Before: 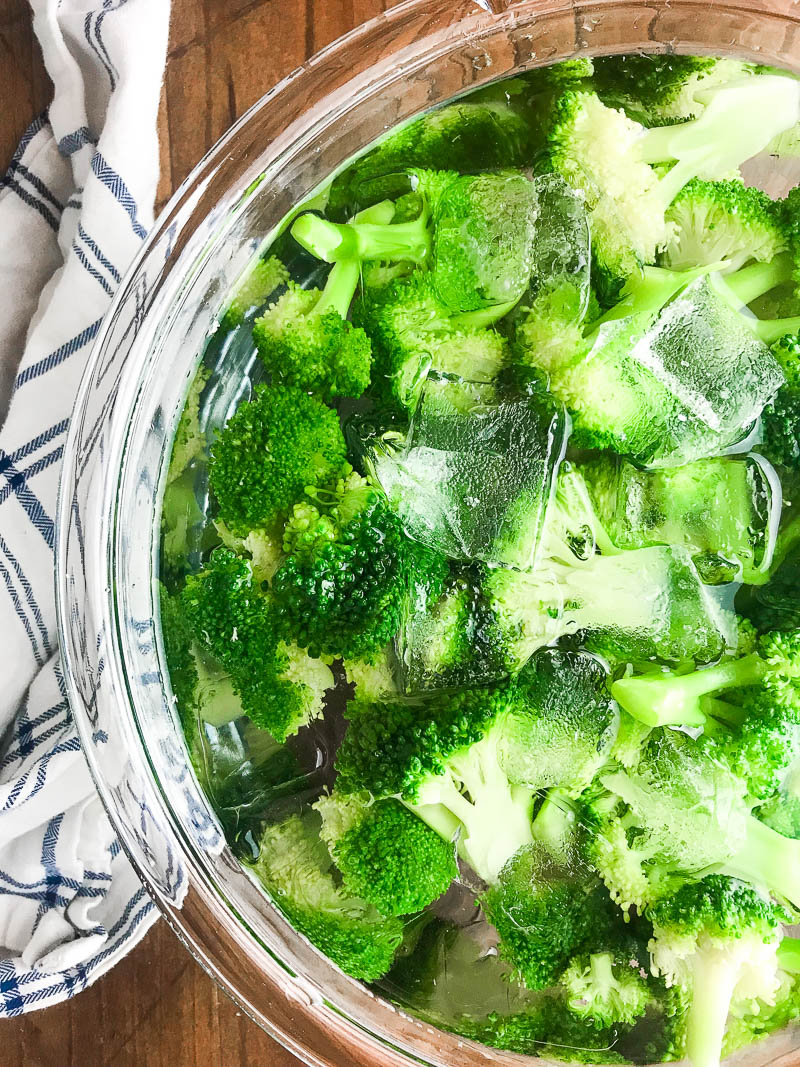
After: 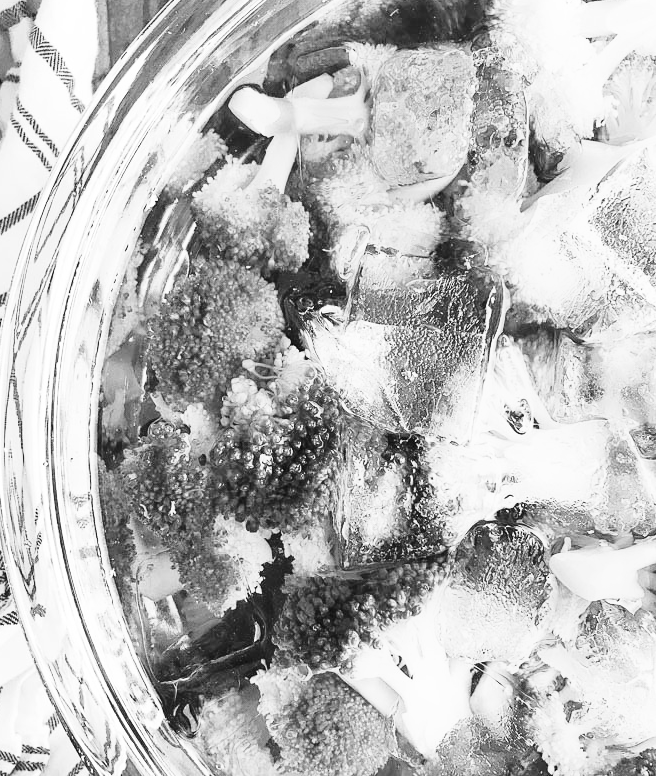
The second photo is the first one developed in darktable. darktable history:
crop: left 7.856%, top 11.836%, right 10.12%, bottom 15.387%
monochrome: a 2.21, b -1.33, size 2.2
base curve: curves: ch0 [(0, 0) (0.028, 0.03) (0.121, 0.232) (0.46, 0.748) (0.859, 0.968) (1, 1)]
